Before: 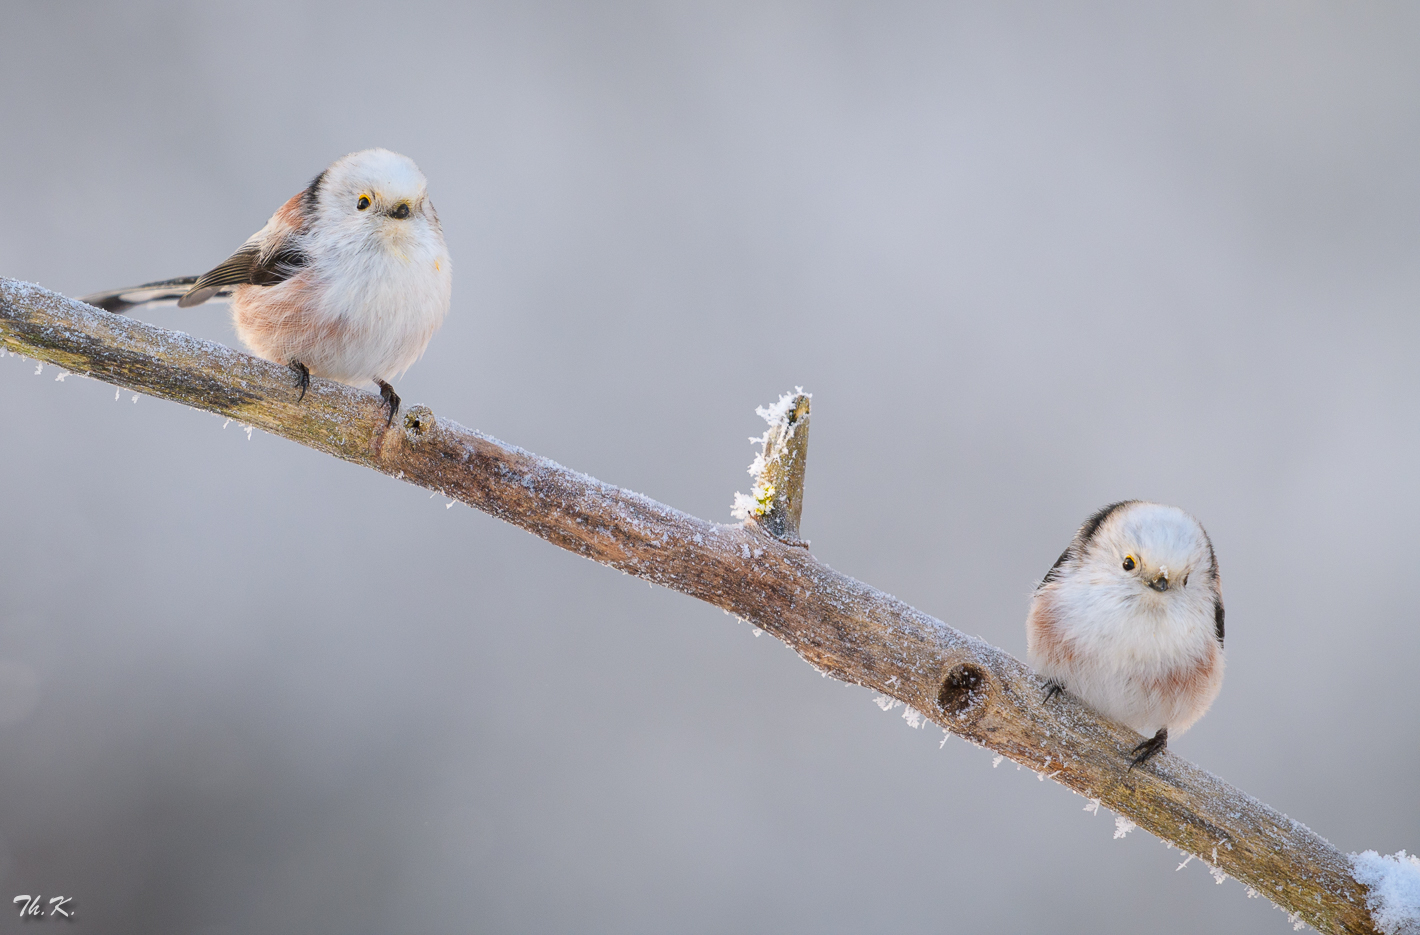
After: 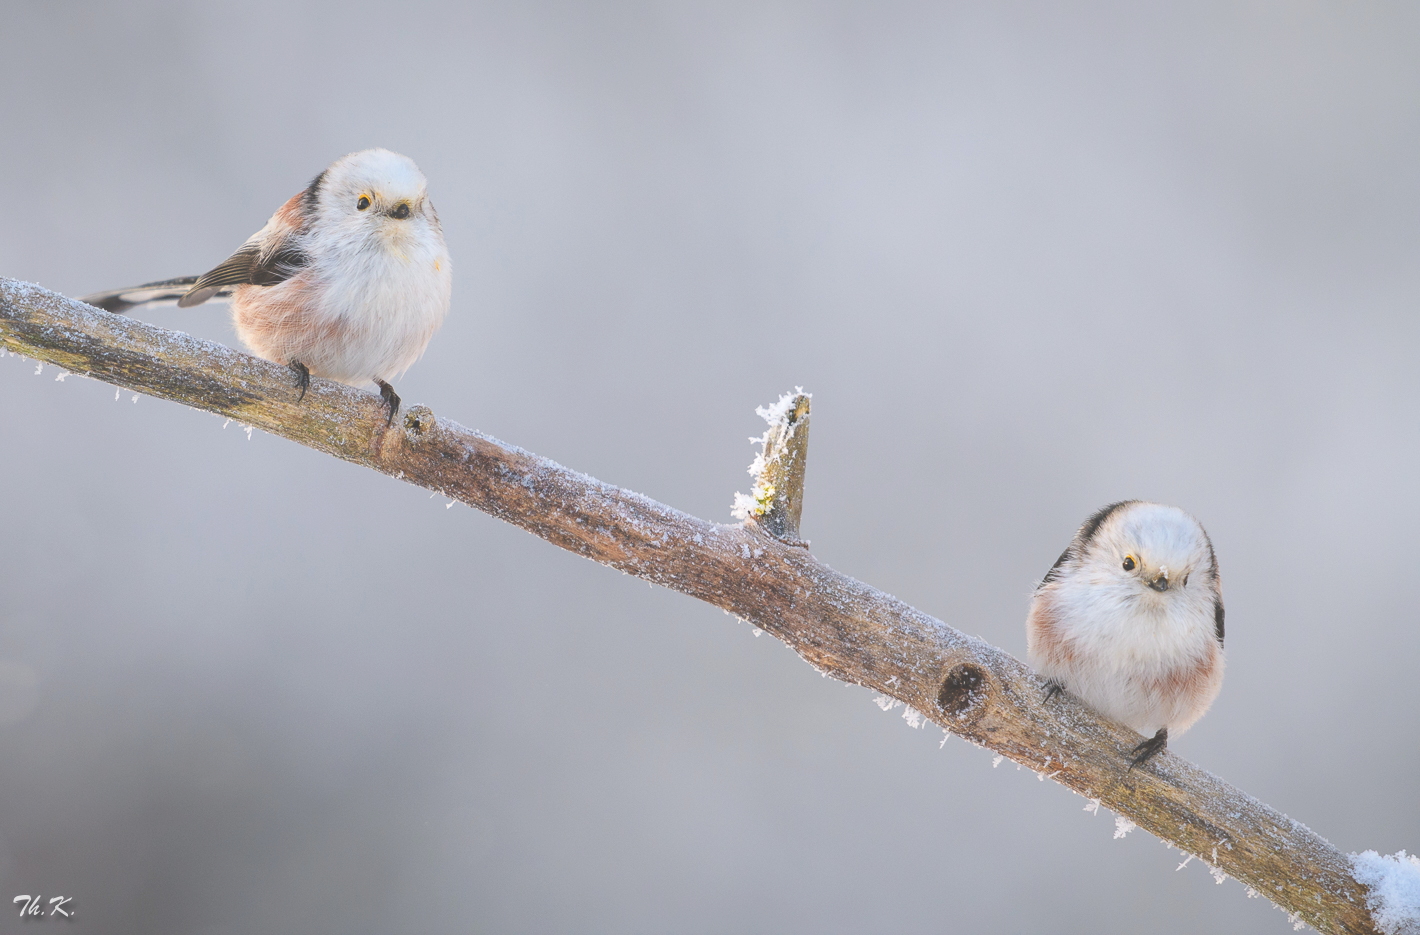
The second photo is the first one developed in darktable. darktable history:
exposure: black level correction -0.043, exposure 0.061 EV, compensate highlight preservation false
